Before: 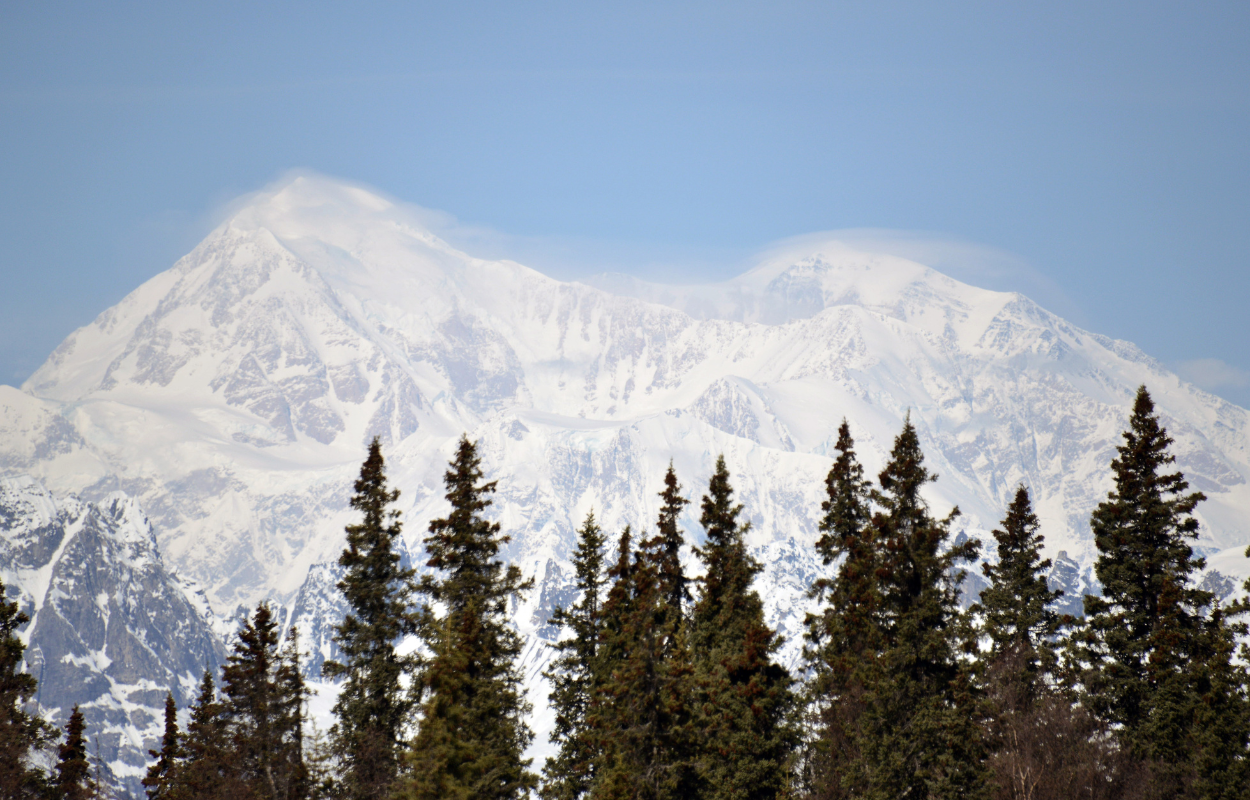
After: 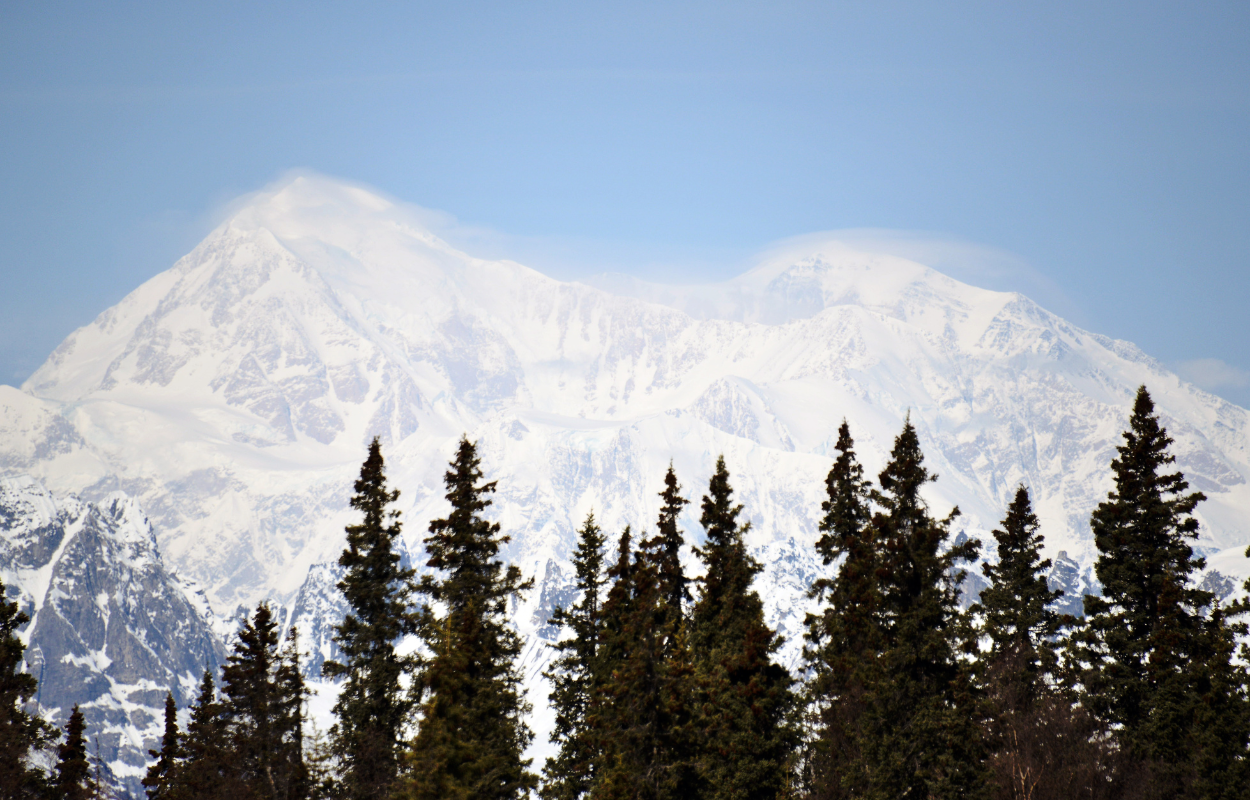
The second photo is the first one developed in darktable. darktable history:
base curve: curves: ch0 [(0, 0) (0.073, 0.04) (0.157, 0.139) (0.492, 0.492) (0.758, 0.758) (1, 1)], preserve colors none
shadows and highlights: shadows 0, highlights 40
